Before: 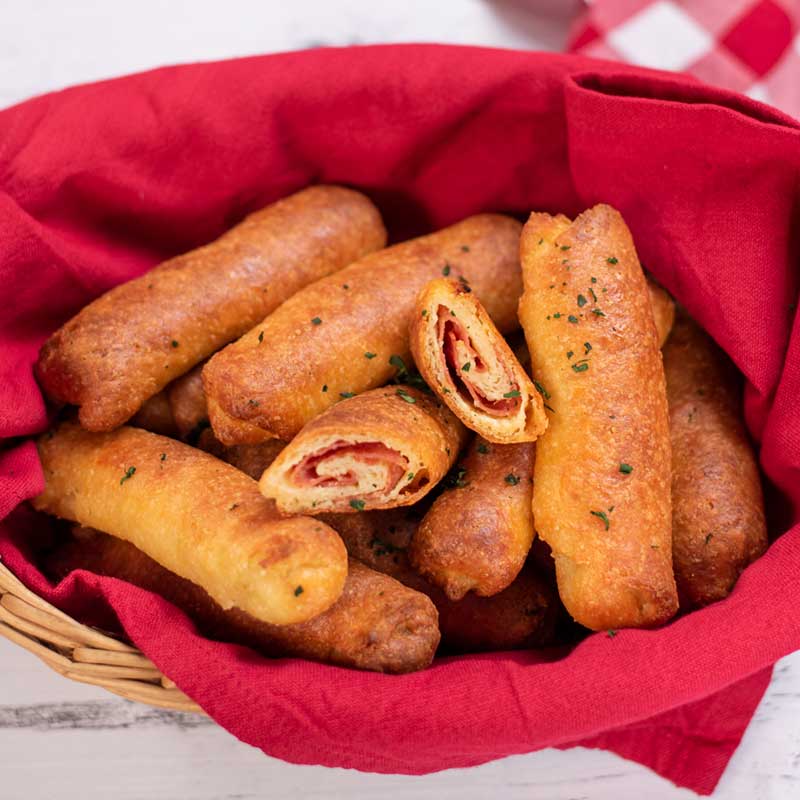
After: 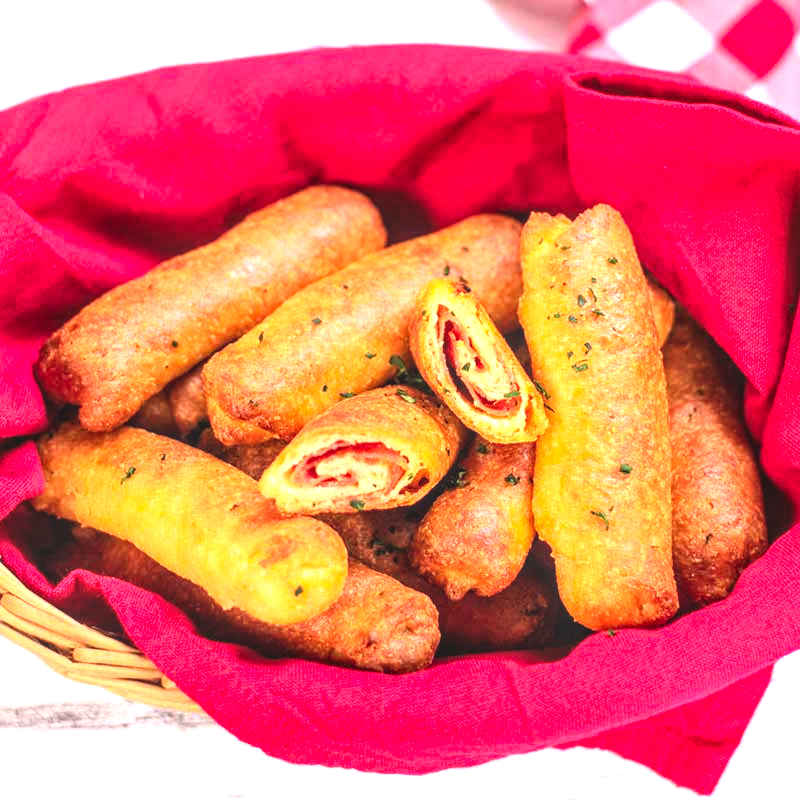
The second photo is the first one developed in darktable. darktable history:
local contrast: highlights 62%, detail 143%, midtone range 0.427
exposure: black level correction -0.006, exposure 1 EV, compensate highlight preservation false
tone equalizer: edges refinement/feathering 500, mask exposure compensation -1.57 EV, preserve details no
contrast brightness saturation: contrast 0.201, brightness 0.155, saturation 0.225
